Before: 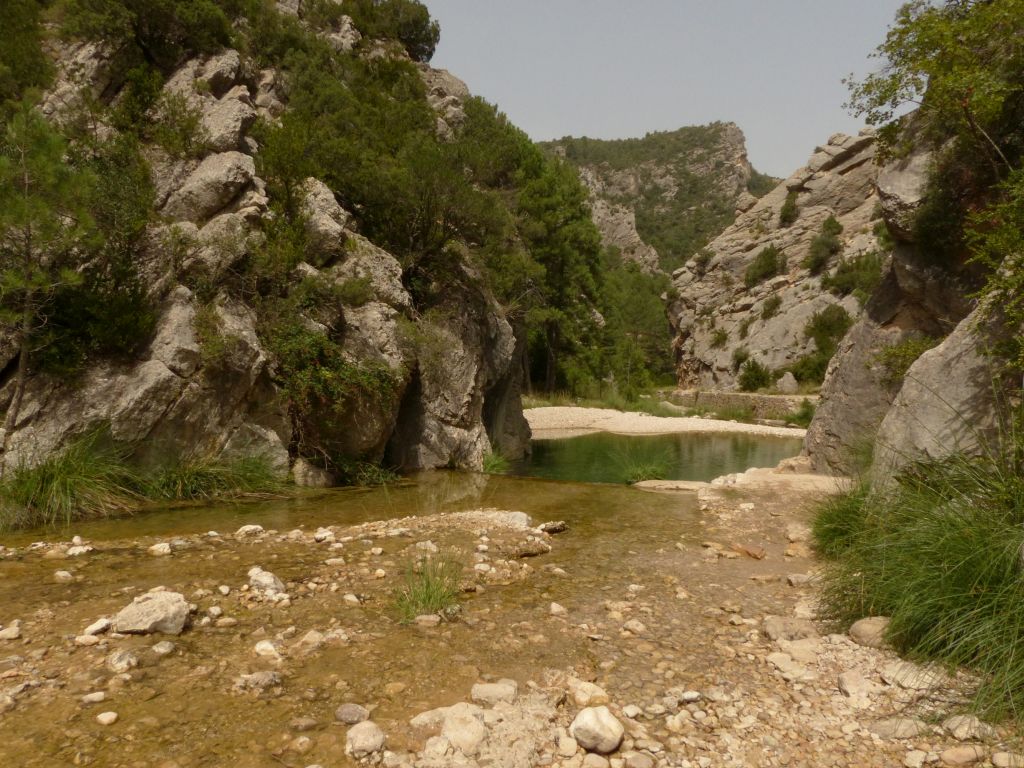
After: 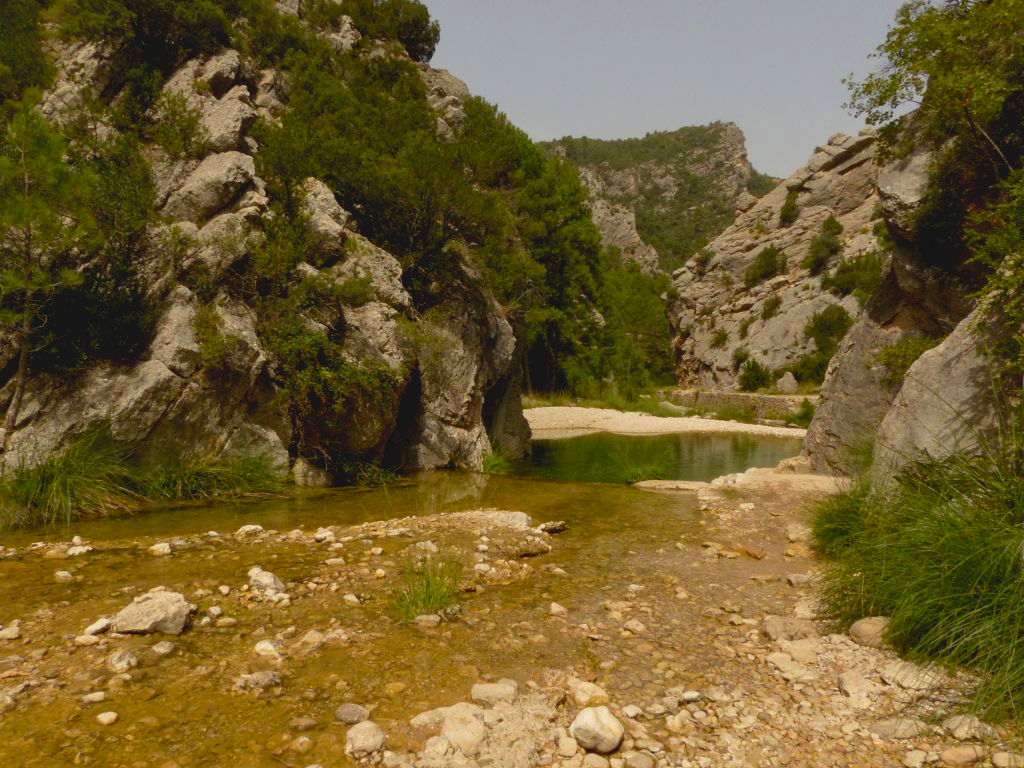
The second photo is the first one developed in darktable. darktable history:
exposure: black level correction 0.009, exposure -0.163 EV, compensate highlight preservation false
color balance rgb: global offset › luminance 0.773%, perceptual saturation grading › global saturation 19.744%, global vibrance 20.664%
shadows and highlights: shadows 31.09, highlights 0.258, soften with gaussian
